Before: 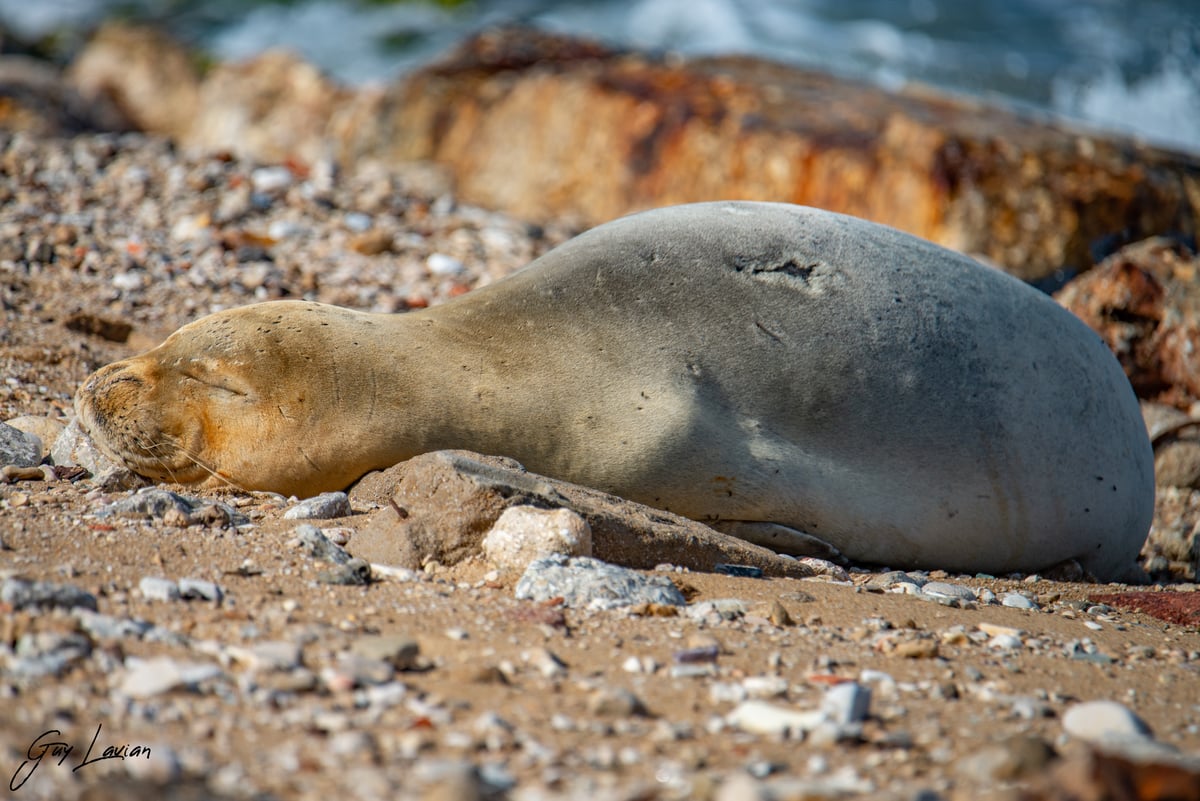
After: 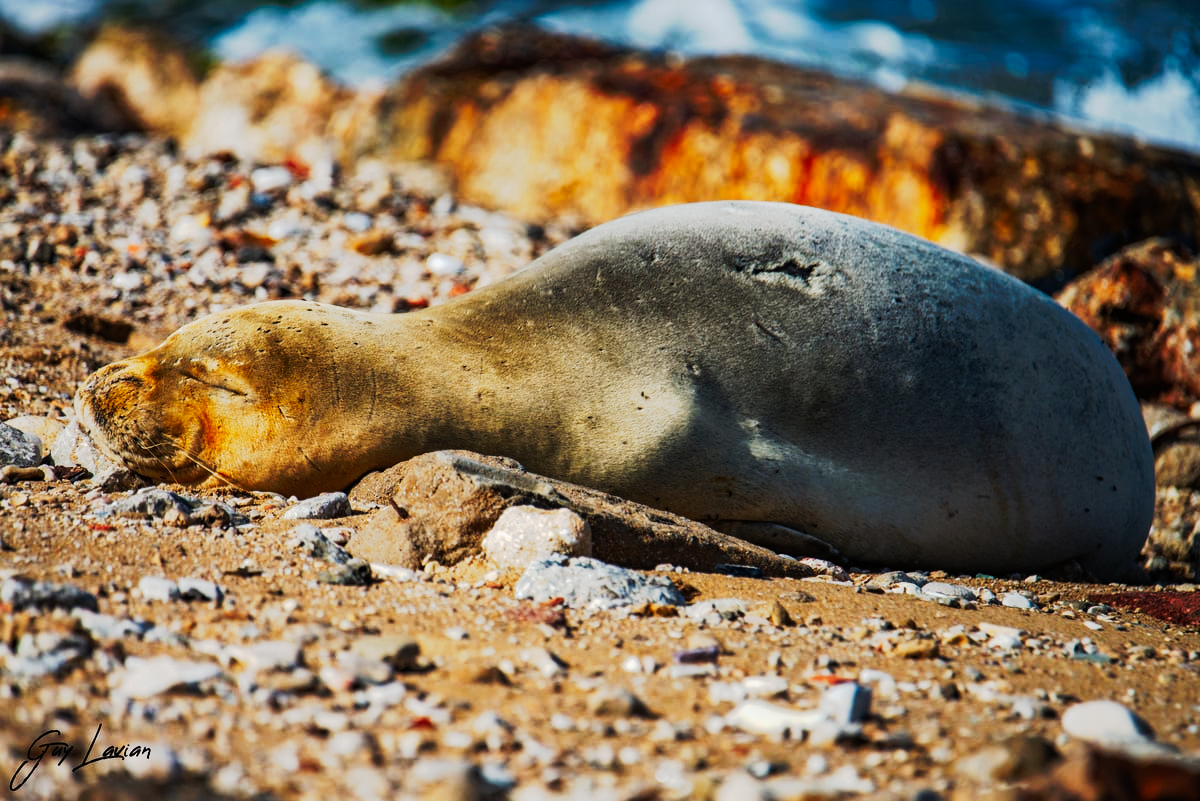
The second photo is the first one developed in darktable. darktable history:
tone curve: curves: ch0 [(0, 0) (0.003, 0.006) (0.011, 0.006) (0.025, 0.008) (0.044, 0.014) (0.069, 0.02) (0.1, 0.025) (0.136, 0.037) (0.177, 0.053) (0.224, 0.086) (0.277, 0.13) (0.335, 0.189) (0.399, 0.253) (0.468, 0.375) (0.543, 0.521) (0.623, 0.671) (0.709, 0.789) (0.801, 0.841) (0.898, 0.889) (1, 1)], preserve colors none
